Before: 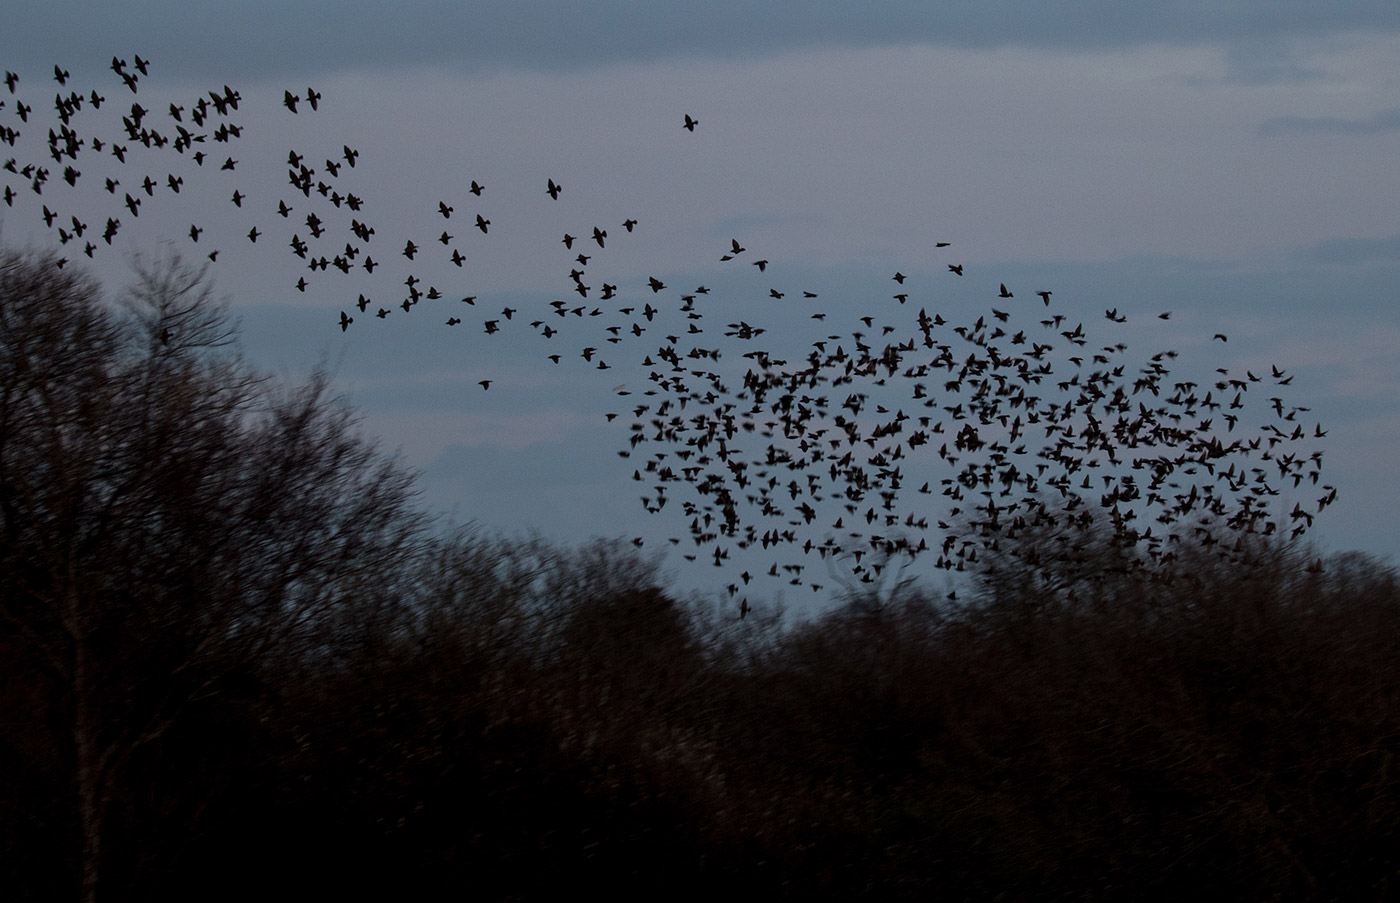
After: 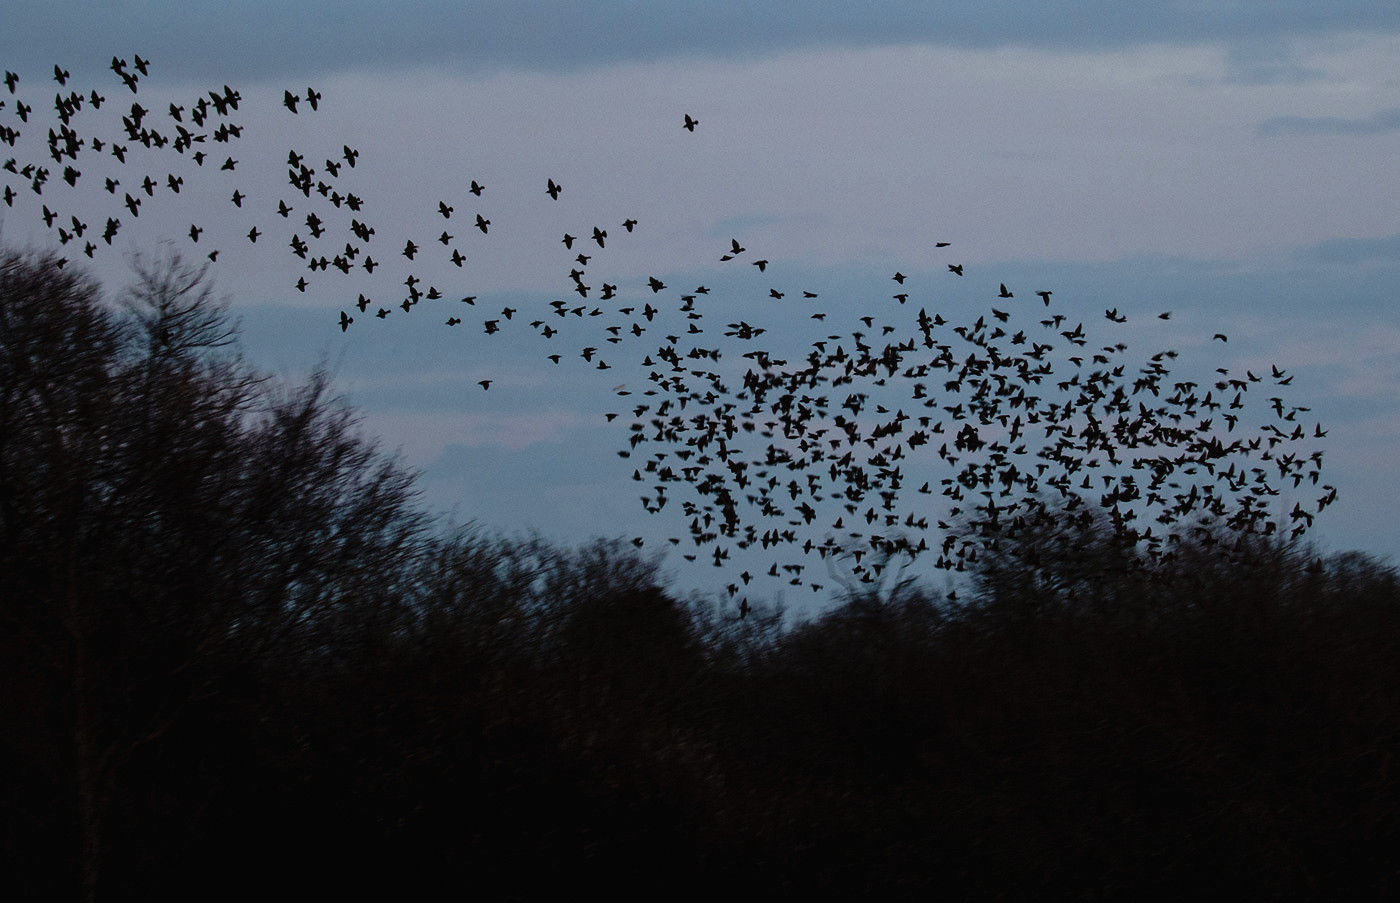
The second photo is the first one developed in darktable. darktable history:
tone curve: curves: ch0 [(0, 0.014) (0.17, 0.099) (0.398, 0.423) (0.728, 0.808) (0.877, 0.91) (0.99, 0.955)]; ch1 [(0, 0) (0.377, 0.325) (0.493, 0.491) (0.505, 0.504) (0.515, 0.515) (0.554, 0.575) (0.623, 0.643) (0.701, 0.718) (1, 1)]; ch2 [(0, 0) (0.423, 0.453) (0.481, 0.485) (0.501, 0.501) (0.531, 0.527) (0.586, 0.597) (0.663, 0.706) (0.717, 0.753) (1, 0.991)], preserve colors none
